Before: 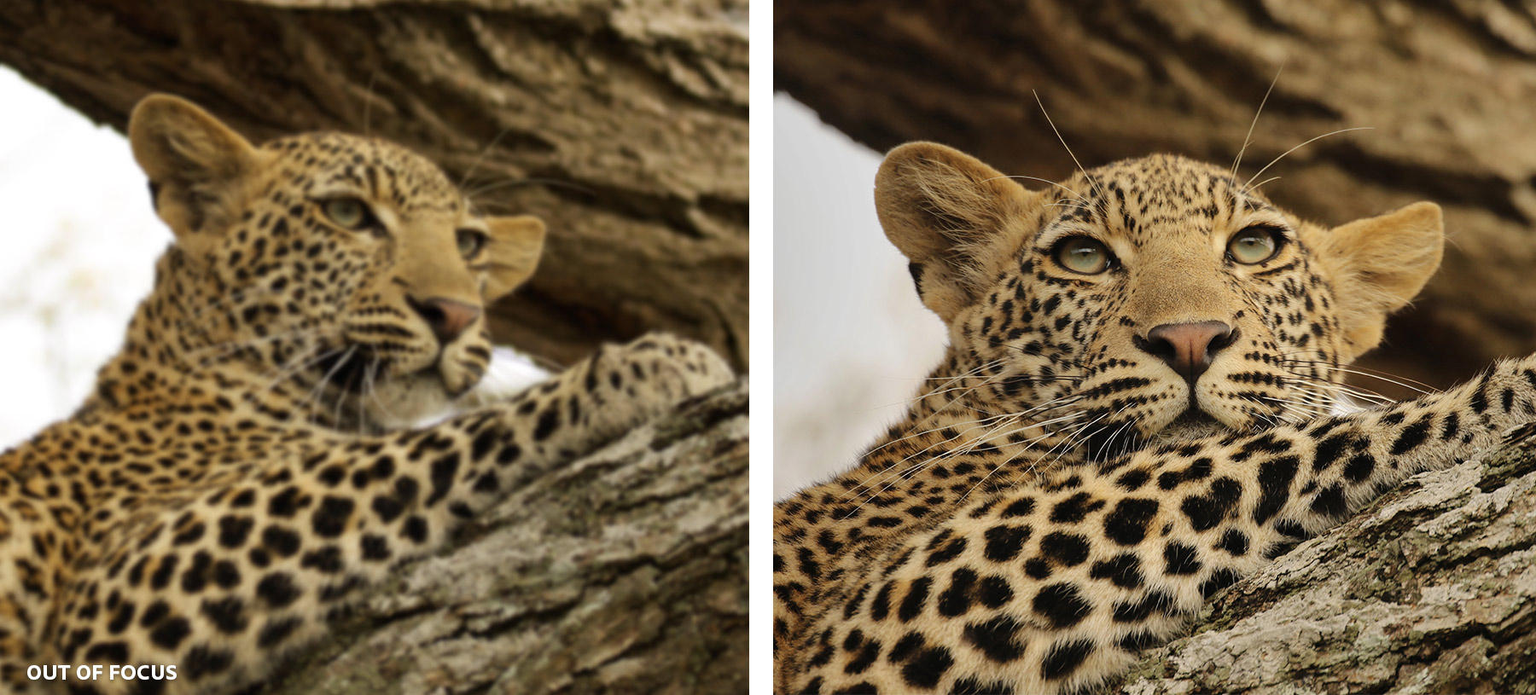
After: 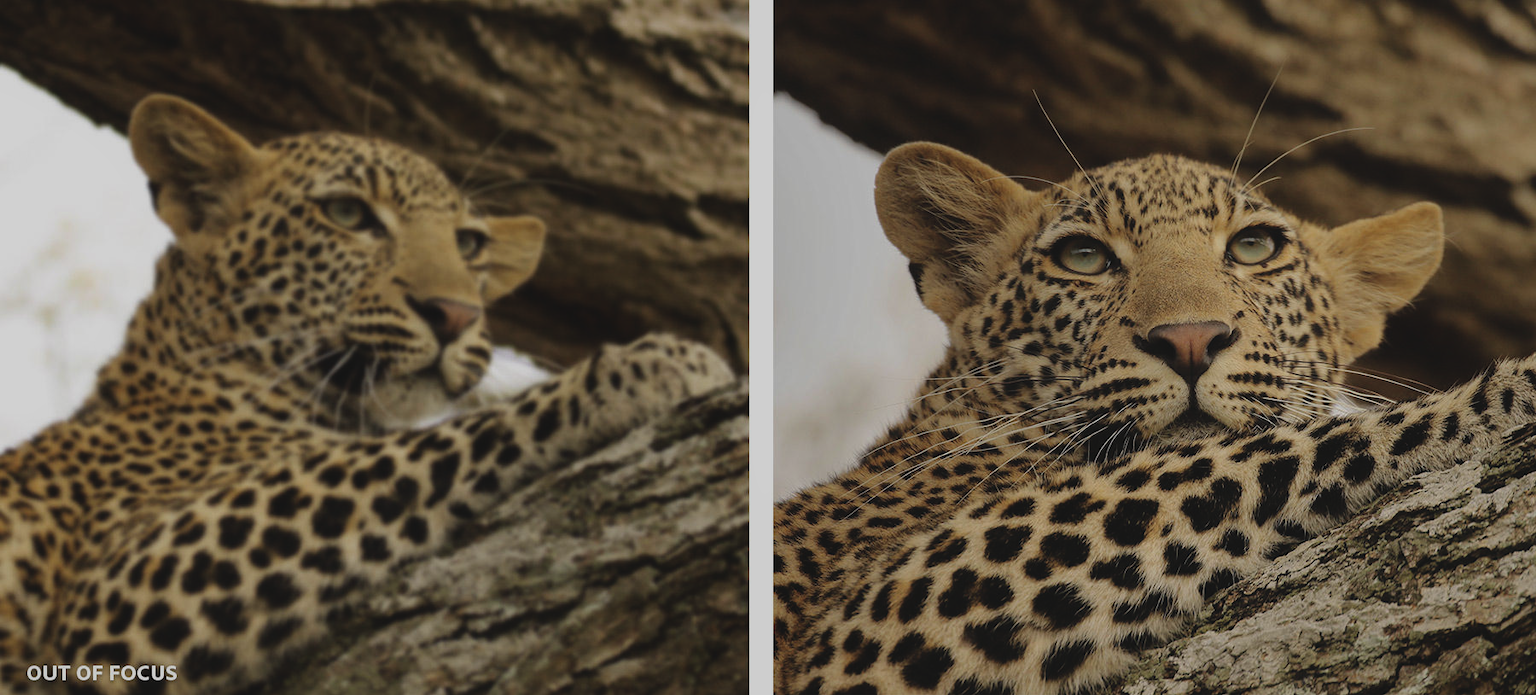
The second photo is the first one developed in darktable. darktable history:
tone equalizer: -8 EV -0.454 EV, -7 EV -0.423 EV, -6 EV -0.314 EV, -5 EV -0.258 EV, -3 EV 0.199 EV, -2 EV 0.331 EV, -1 EV 0.391 EV, +0 EV 0.397 EV
exposure: black level correction -0.017, exposure -1.091 EV, compensate exposure bias true, compensate highlight preservation false
